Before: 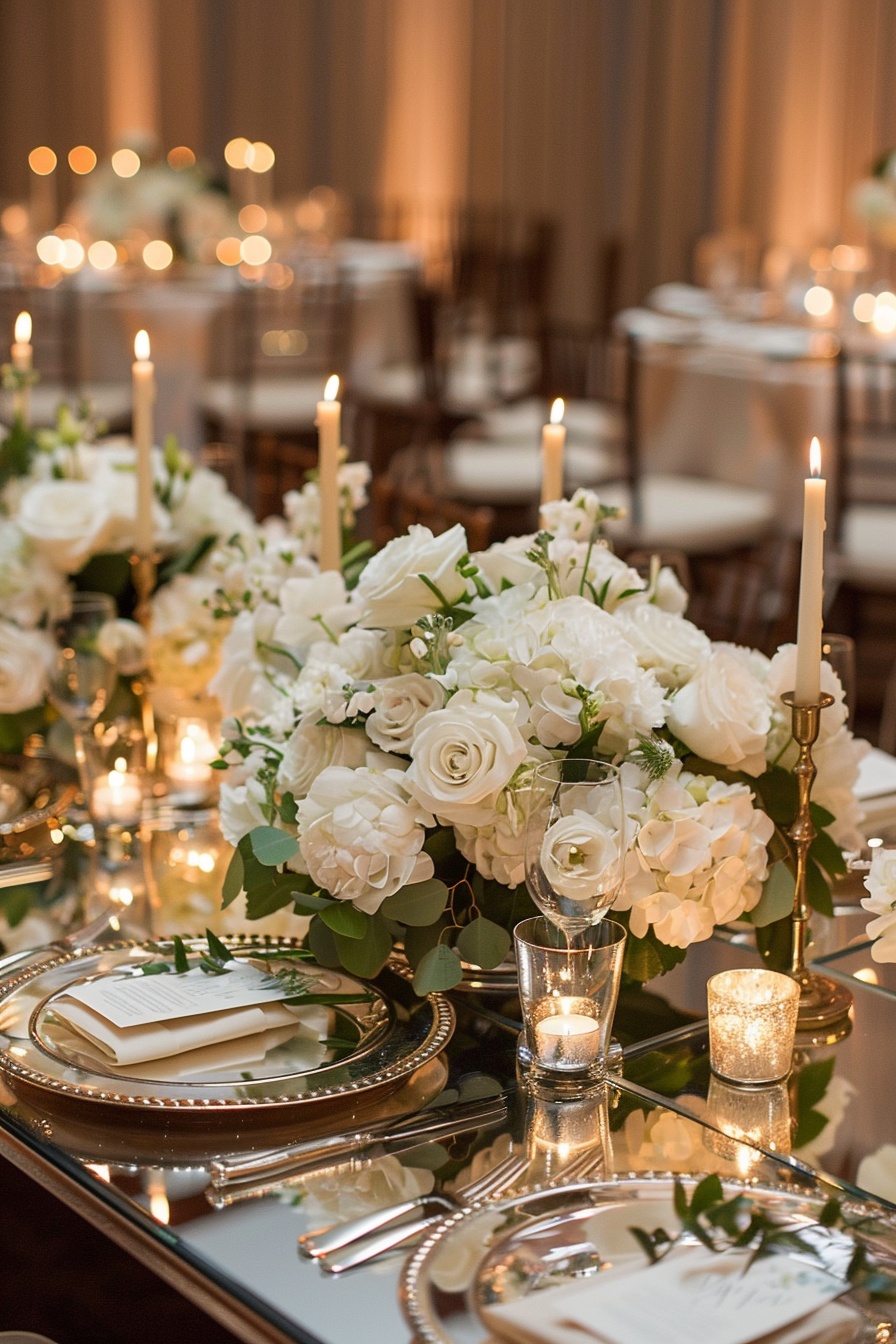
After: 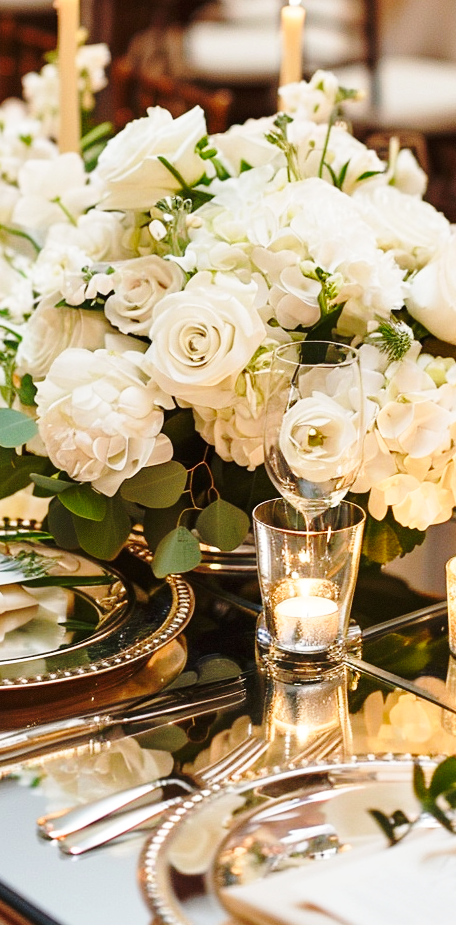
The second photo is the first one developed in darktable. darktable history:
crop and rotate: left 29.237%, top 31.152%, right 19.807%
base curve: curves: ch0 [(0, 0) (0.036, 0.037) (0.121, 0.228) (0.46, 0.76) (0.859, 0.983) (1, 1)], preserve colors none
